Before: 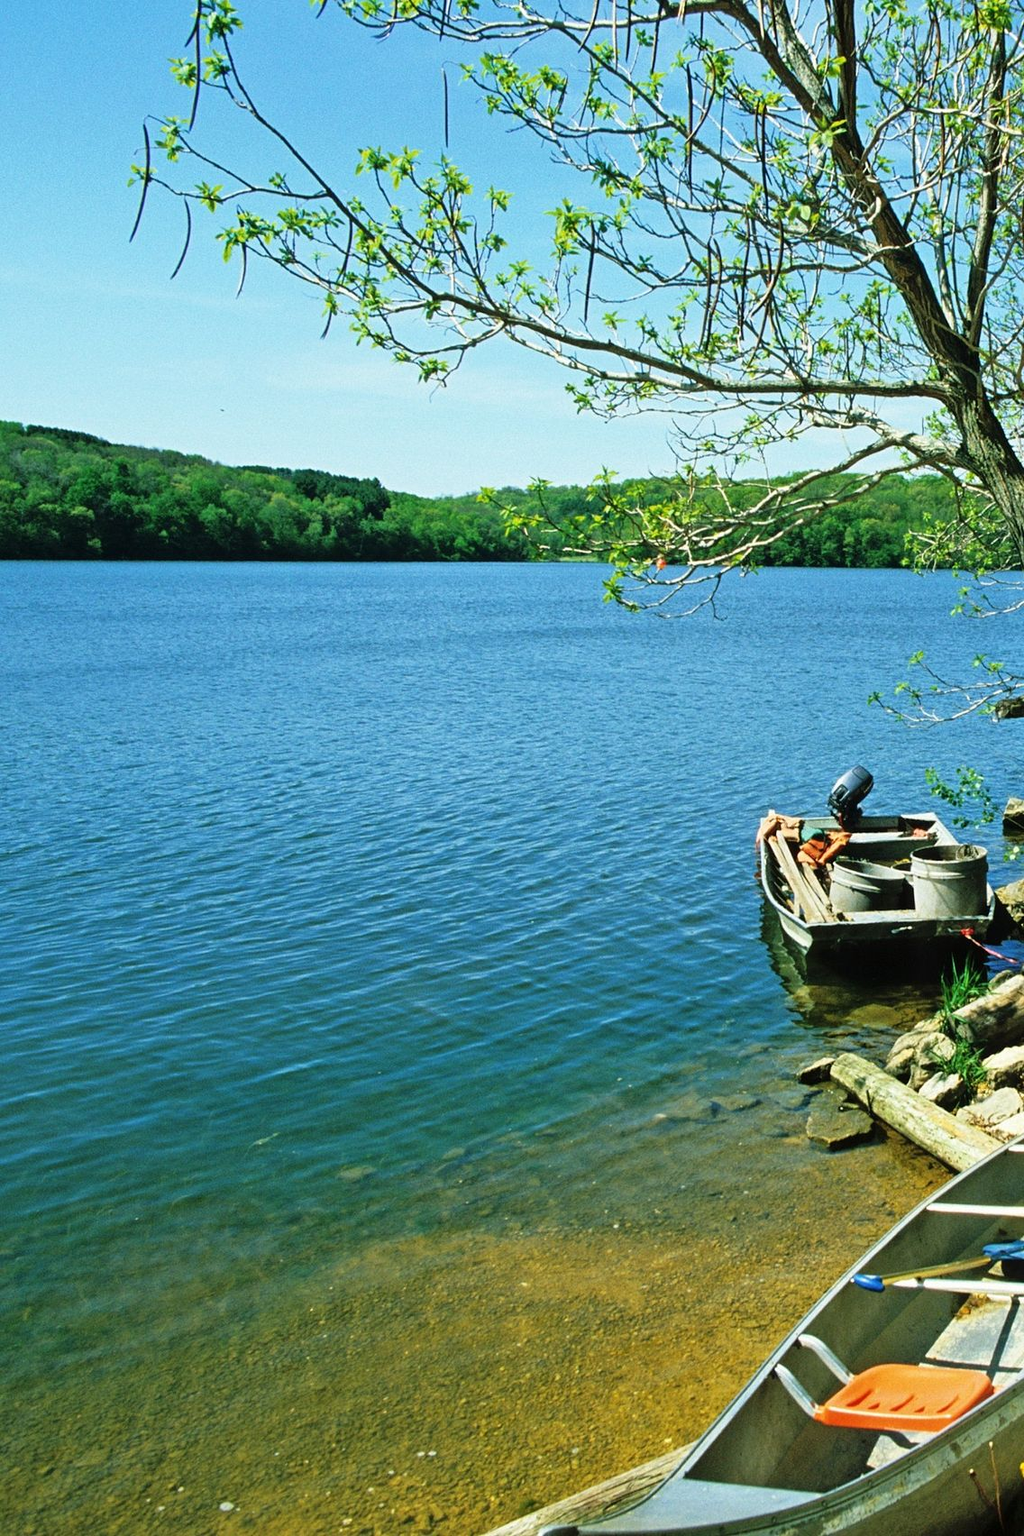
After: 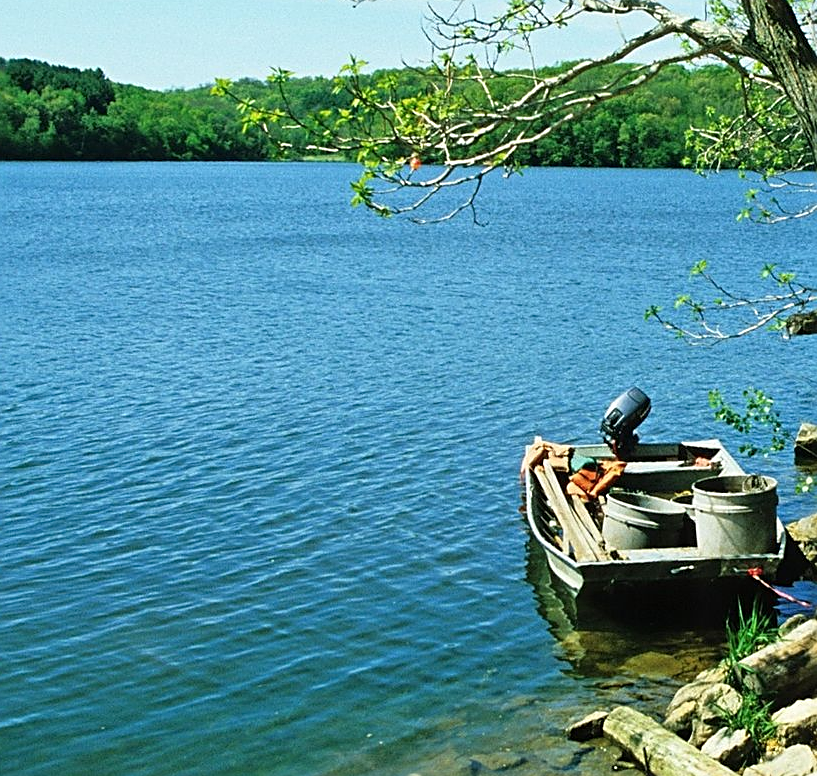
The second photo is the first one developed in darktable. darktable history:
sharpen: on, module defaults
crop and rotate: left 28.031%, top 27.151%, bottom 27.269%
